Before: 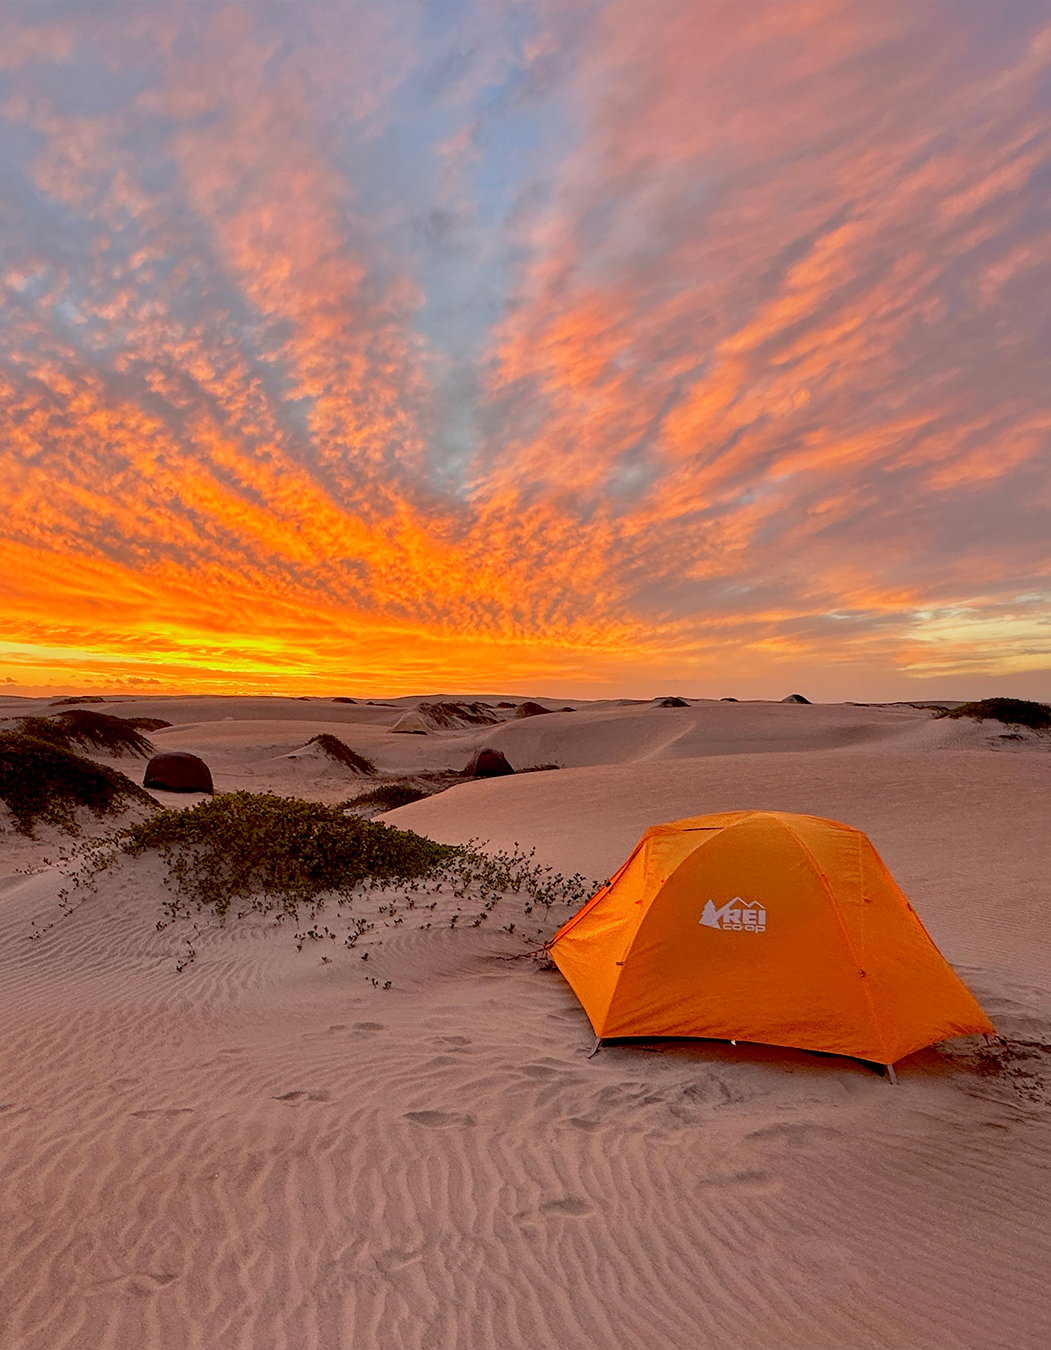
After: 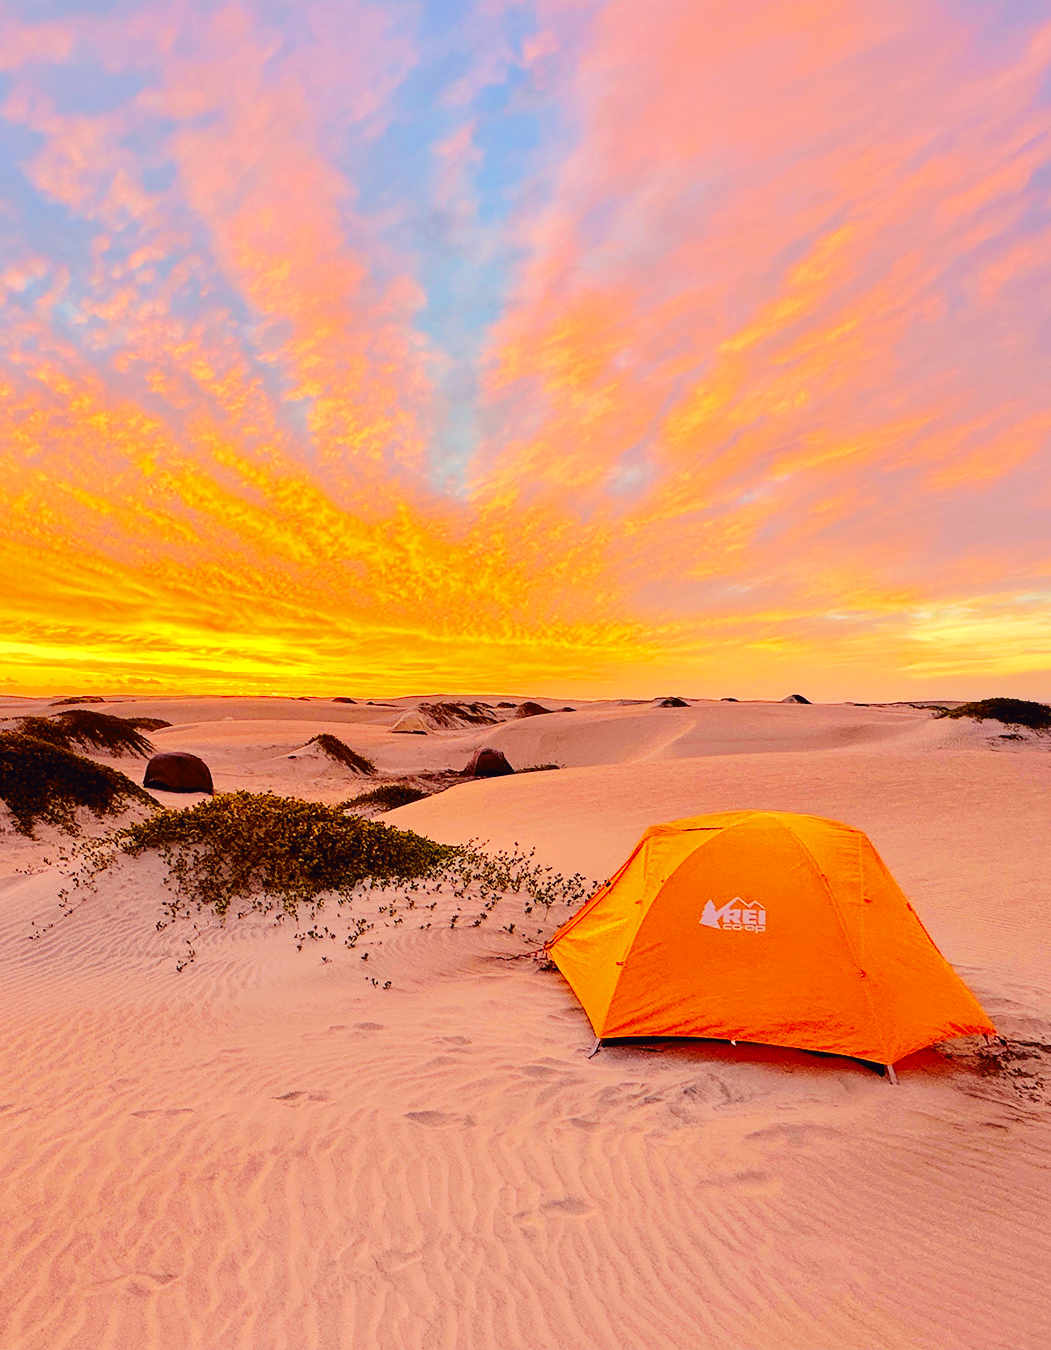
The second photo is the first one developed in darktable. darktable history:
tone curve: curves: ch0 [(0, 0) (0.003, 0.021) (0.011, 0.033) (0.025, 0.059) (0.044, 0.097) (0.069, 0.141) (0.1, 0.186) (0.136, 0.237) (0.177, 0.298) (0.224, 0.378) (0.277, 0.47) (0.335, 0.542) (0.399, 0.605) (0.468, 0.678) (0.543, 0.724) (0.623, 0.787) (0.709, 0.829) (0.801, 0.875) (0.898, 0.912) (1, 1)], preserve colors none
color look up table: target L [102.35, 103.31, 100.69, 91.78, 100.61, 90.05, 74.54, 71.54, 82.57, 59.12, 48.63, 18.31, 201.55, 100.44, 77.34, 71.63, 65.57, 47.57, 71.32, 39.4, 42.11, 50.74, 30.29, 37.76, 21.11, 17.36, 56.91, 57.68, 48.16, 49.02, 48.87, 39.08, 49.3, 32.73, 40.36, 34.52, 43.64, 38.05, 26.03, 21.47, 11.46, 2.052, 94.62, 56.86, 72.64, 55.4, 49.44, 31.04, 26.34], target a [-5.715, -15.32, -35.7, -115.54, -34.42, -141.98, -57.28, -92.96, -124.97, -11.56, -64.61, -22.7, 0, -19.05, 40.15, 26.53, 47.28, 68.62, 25.58, 73.81, 80.99, 59.87, 10.64, 71.31, 33.25, 31.78, 81.82, 93.1, 19.46, 103.44, 103.3, 10.81, 73.79, 68.34, 4.611, 54.02, 86.41, 85.13, 42.48, 52.89, 27.61, 6.745, -72.67, -29.86, -67.24, -26.92, -13.05, 11.77, -17.15], target b [48.9, 132.46, 103.74, 16.5, 129.12, 113.2, 44.62, 40.19, 97.56, 68.71, 53.51, 22.36, -0.001, 118.99, 16.05, 87.85, 42.57, 45.51, 76.71, 55.87, 10.12, 62.64, 18.97, 31.67, 1.524, 25.94, -34.17, -76.41, -93, -88.9, -90.15, -108.29, -13.89, -117.7, -27.41, -84.97, -24.72, -107.46, -129.23, -136.66, -26.95, -4.64, -12.1, -79.71, -50.56, -44.93, -90.08, -84.22, -5.875], num patches 49
